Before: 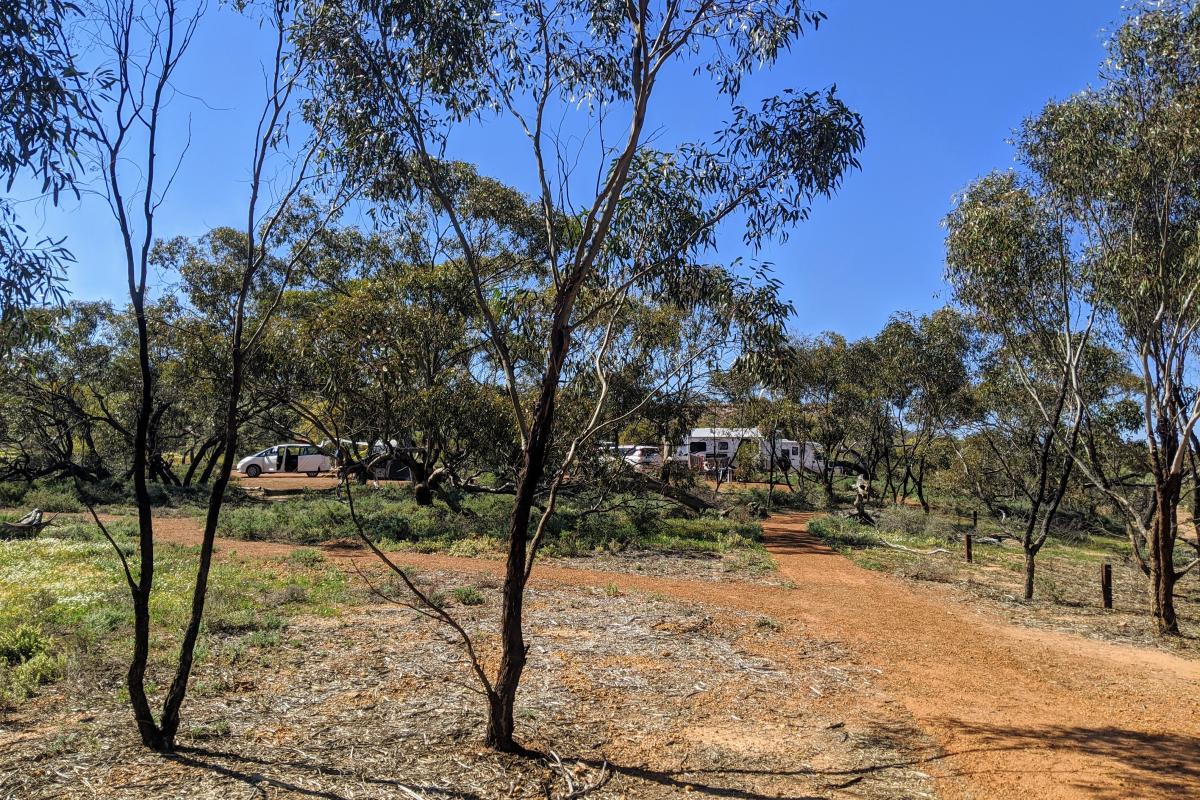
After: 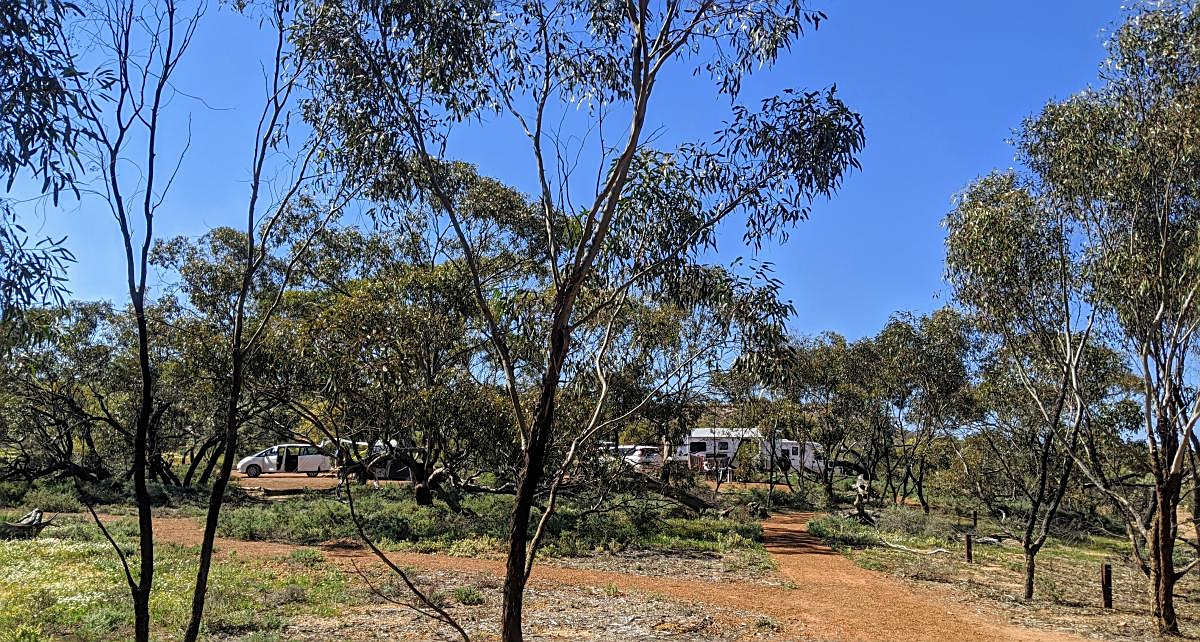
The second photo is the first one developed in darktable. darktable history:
crop: bottom 19.628%
sharpen: on, module defaults
